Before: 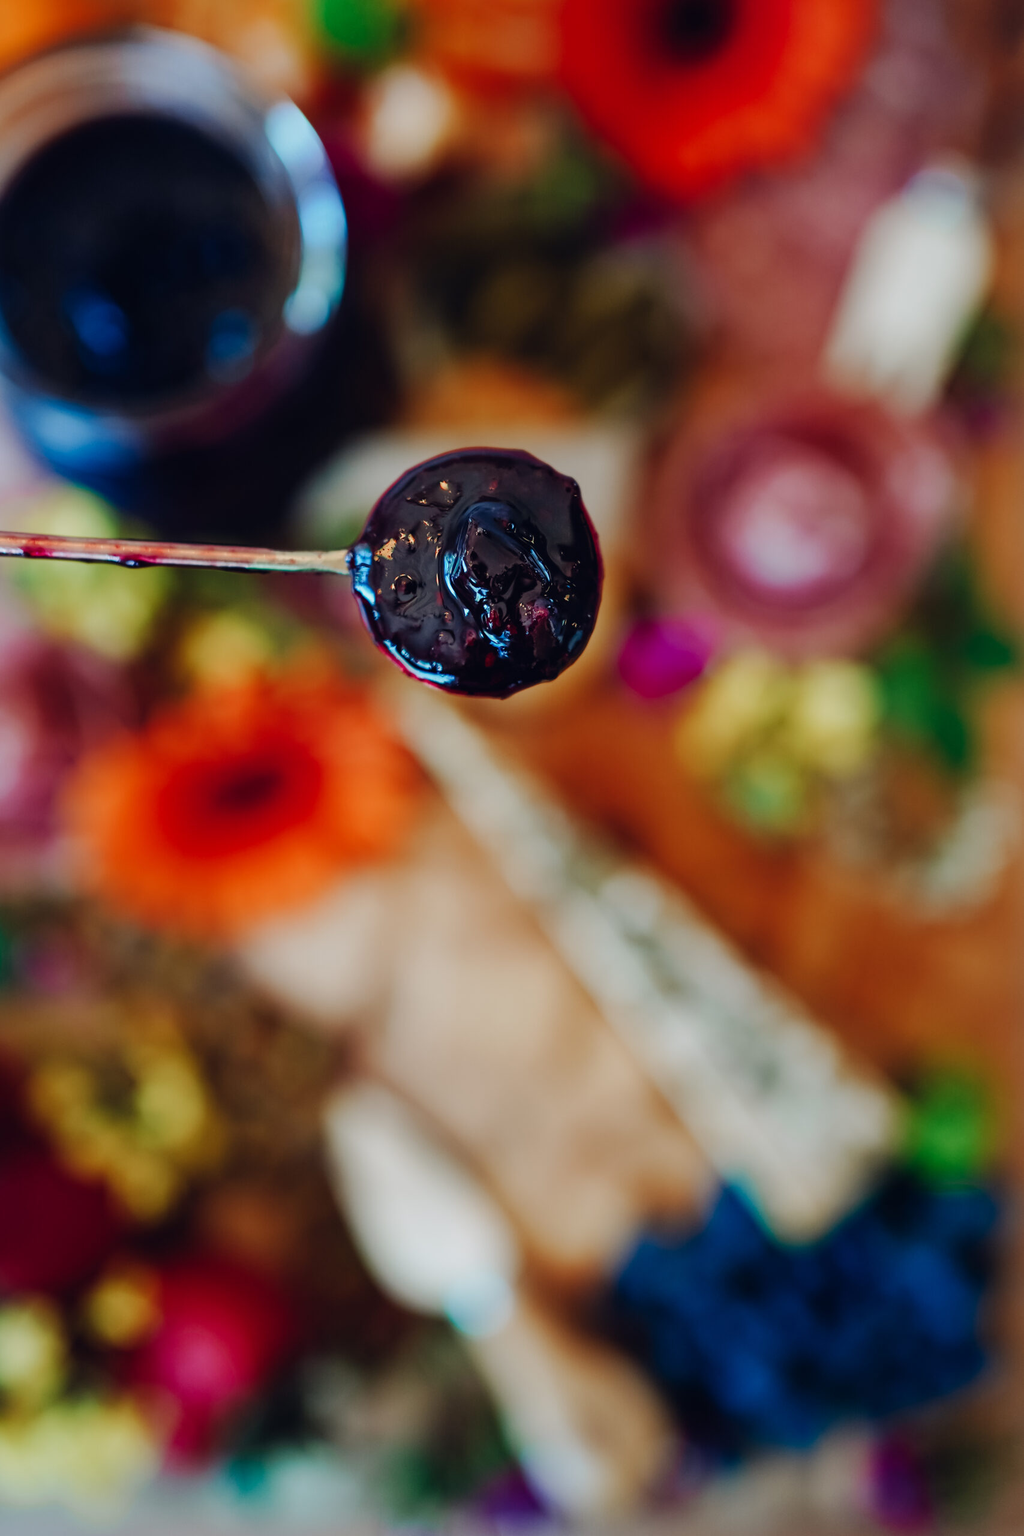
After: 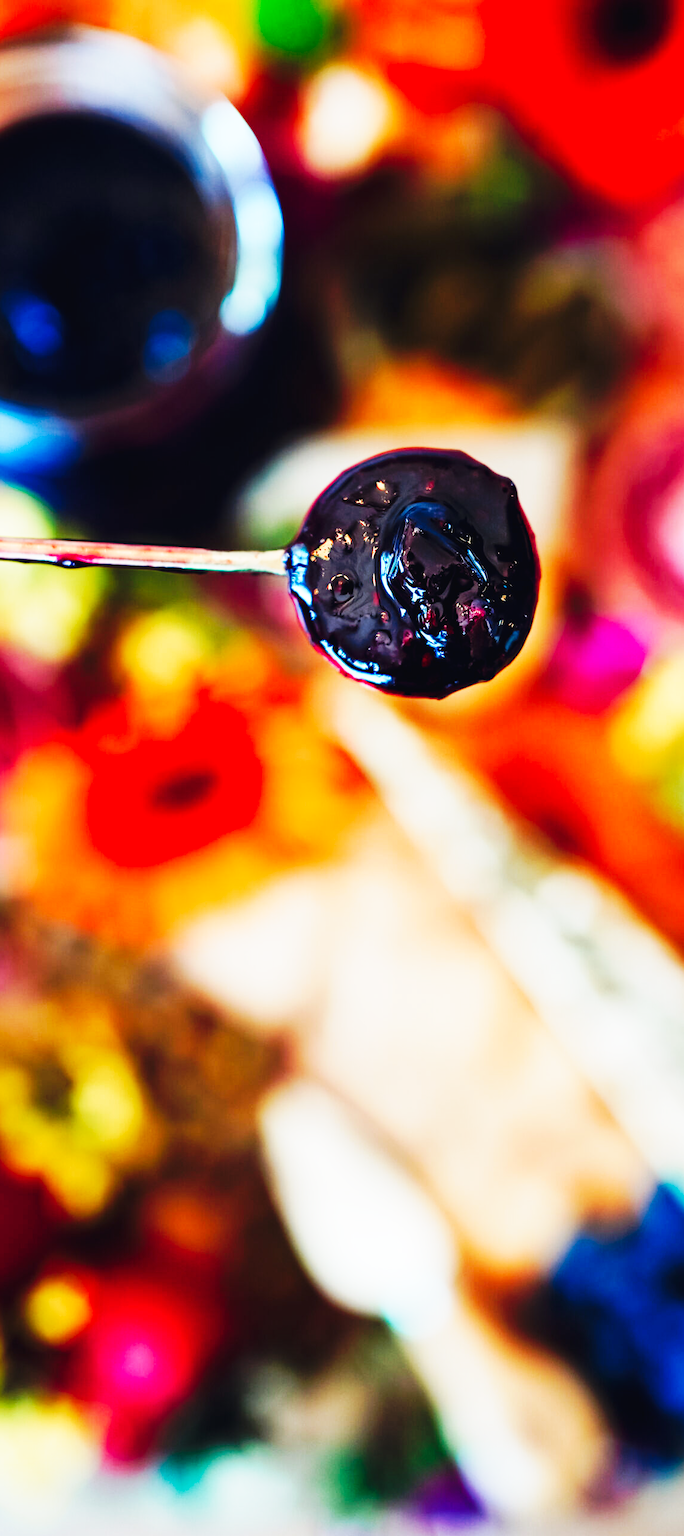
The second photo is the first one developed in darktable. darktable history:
base curve: curves: ch0 [(0, 0.003) (0.001, 0.002) (0.006, 0.004) (0.02, 0.022) (0.048, 0.086) (0.094, 0.234) (0.162, 0.431) (0.258, 0.629) (0.385, 0.8) (0.548, 0.918) (0.751, 0.988) (1, 1)], preserve colors none
crop and rotate: left 6.248%, right 26.916%
tone curve: curves: ch0 [(0, 0) (0.003, 0.009) (0.011, 0.019) (0.025, 0.034) (0.044, 0.057) (0.069, 0.082) (0.1, 0.104) (0.136, 0.131) (0.177, 0.165) (0.224, 0.212) (0.277, 0.279) (0.335, 0.342) (0.399, 0.401) (0.468, 0.477) (0.543, 0.572) (0.623, 0.675) (0.709, 0.772) (0.801, 0.85) (0.898, 0.942) (1, 1)], preserve colors none
